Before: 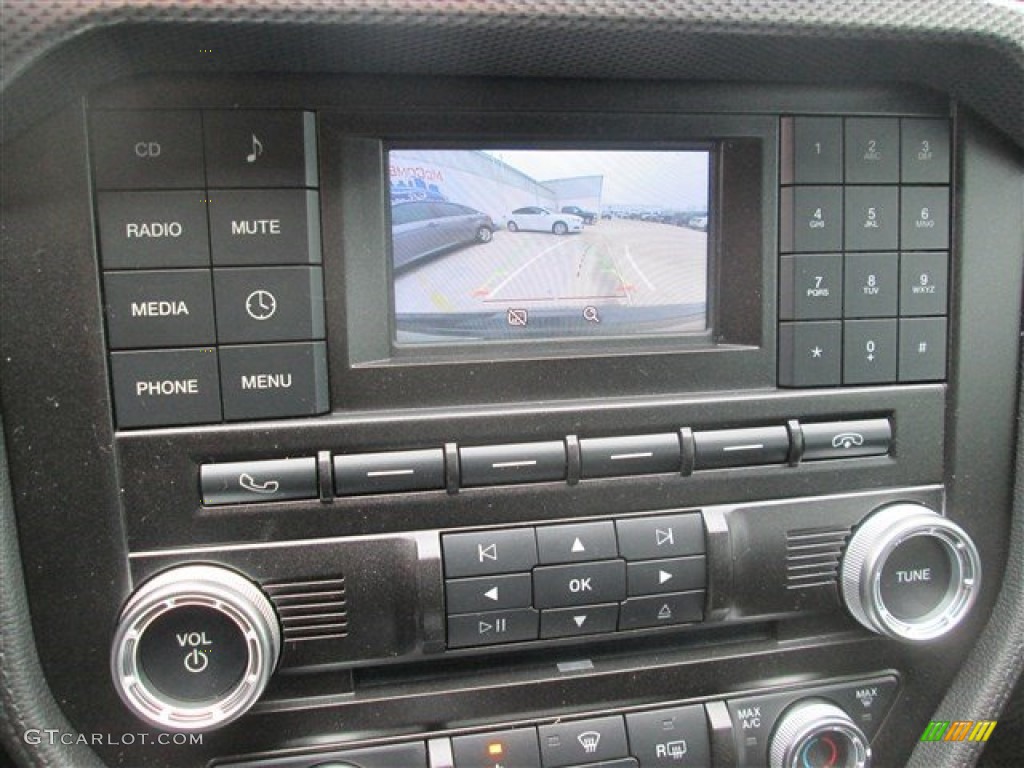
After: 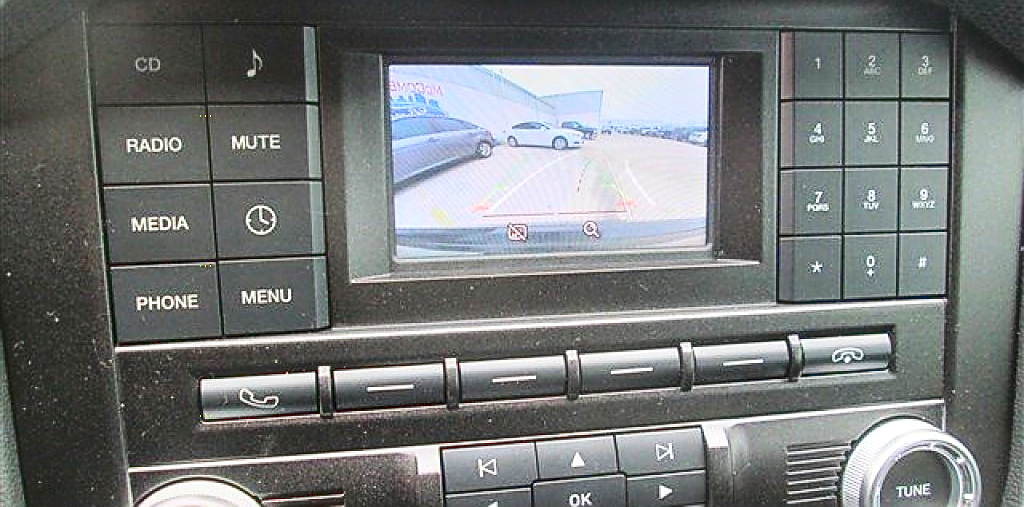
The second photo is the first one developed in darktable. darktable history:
local contrast: on, module defaults
sharpen: radius 1.421, amount 1.233, threshold 0.618
crop: top 11.164%, bottom 22.734%
color correction: highlights b* 0.027, saturation 1.37
tone curve: curves: ch0 [(0, 0) (0.003, 0.072) (0.011, 0.077) (0.025, 0.082) (0.044, 0.094) (0.069, 0.106) (0.1, 0.125) (0.136, 0.145) (0.177, 0.173) (0.224, 0.216) (0.277, 0.281) (0.335, 0.356) (0.399, 0.436) (0.468, 0.53) (0.543, 0.629) (0.623, 0.724) (0.709, 0.808) (0.801, 0.88) (0.898, 0.941) (1, 1)], color space Lab, linked channels, preserve colors none
